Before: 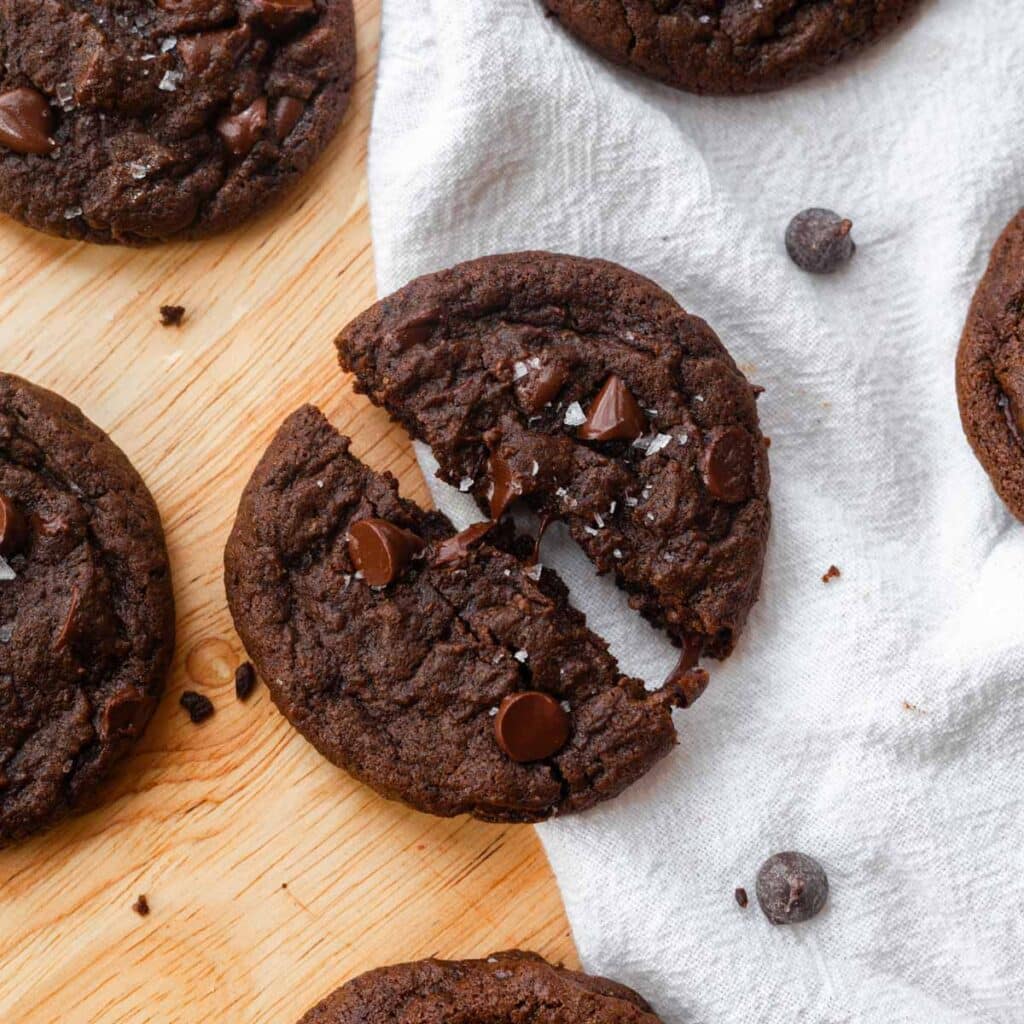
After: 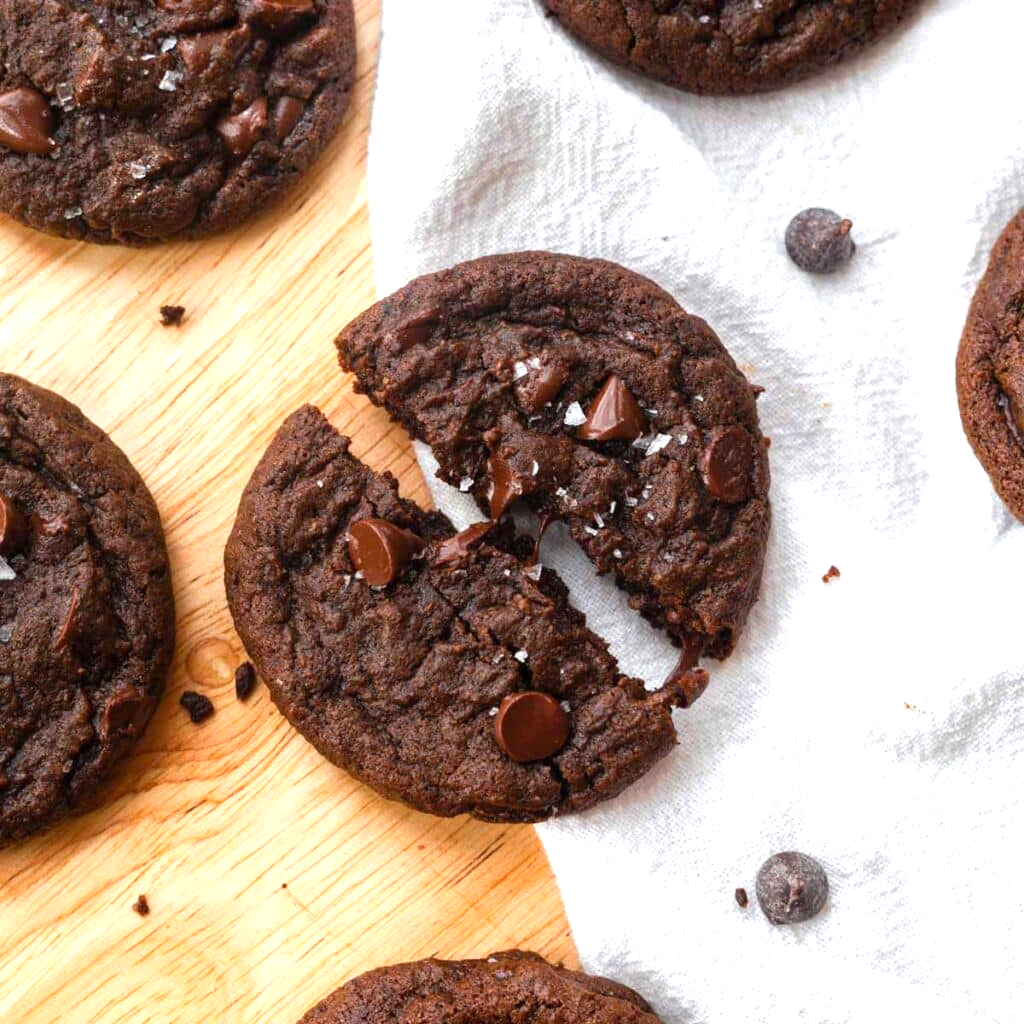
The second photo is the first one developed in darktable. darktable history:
exposure: exposure 0.7 EV, compensate highlight preservation false
